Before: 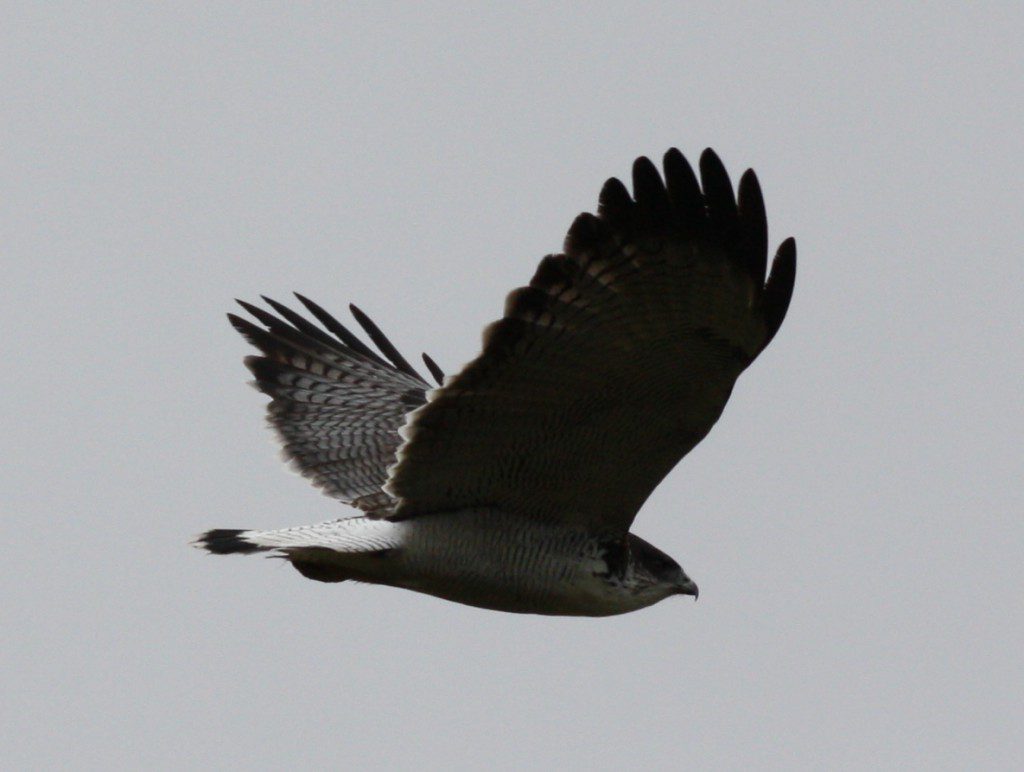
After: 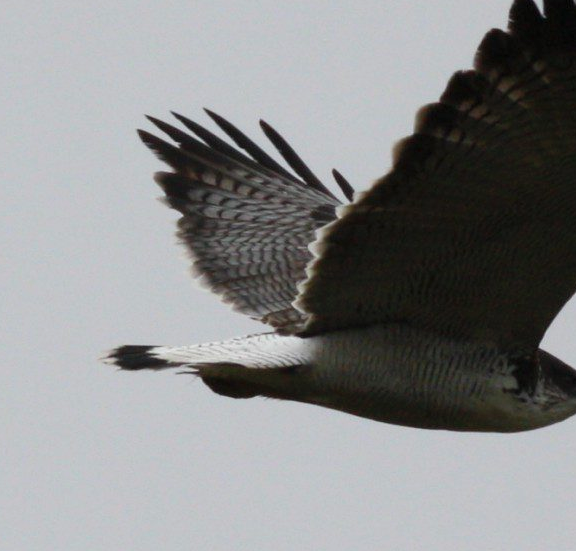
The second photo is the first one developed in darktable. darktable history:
contrast brightness saturation: contrast 0.031, brightness 0.06, saturation 0.126
crop: left 8.819%, top 23.873%, right 34.858%, bottom 4.663%
